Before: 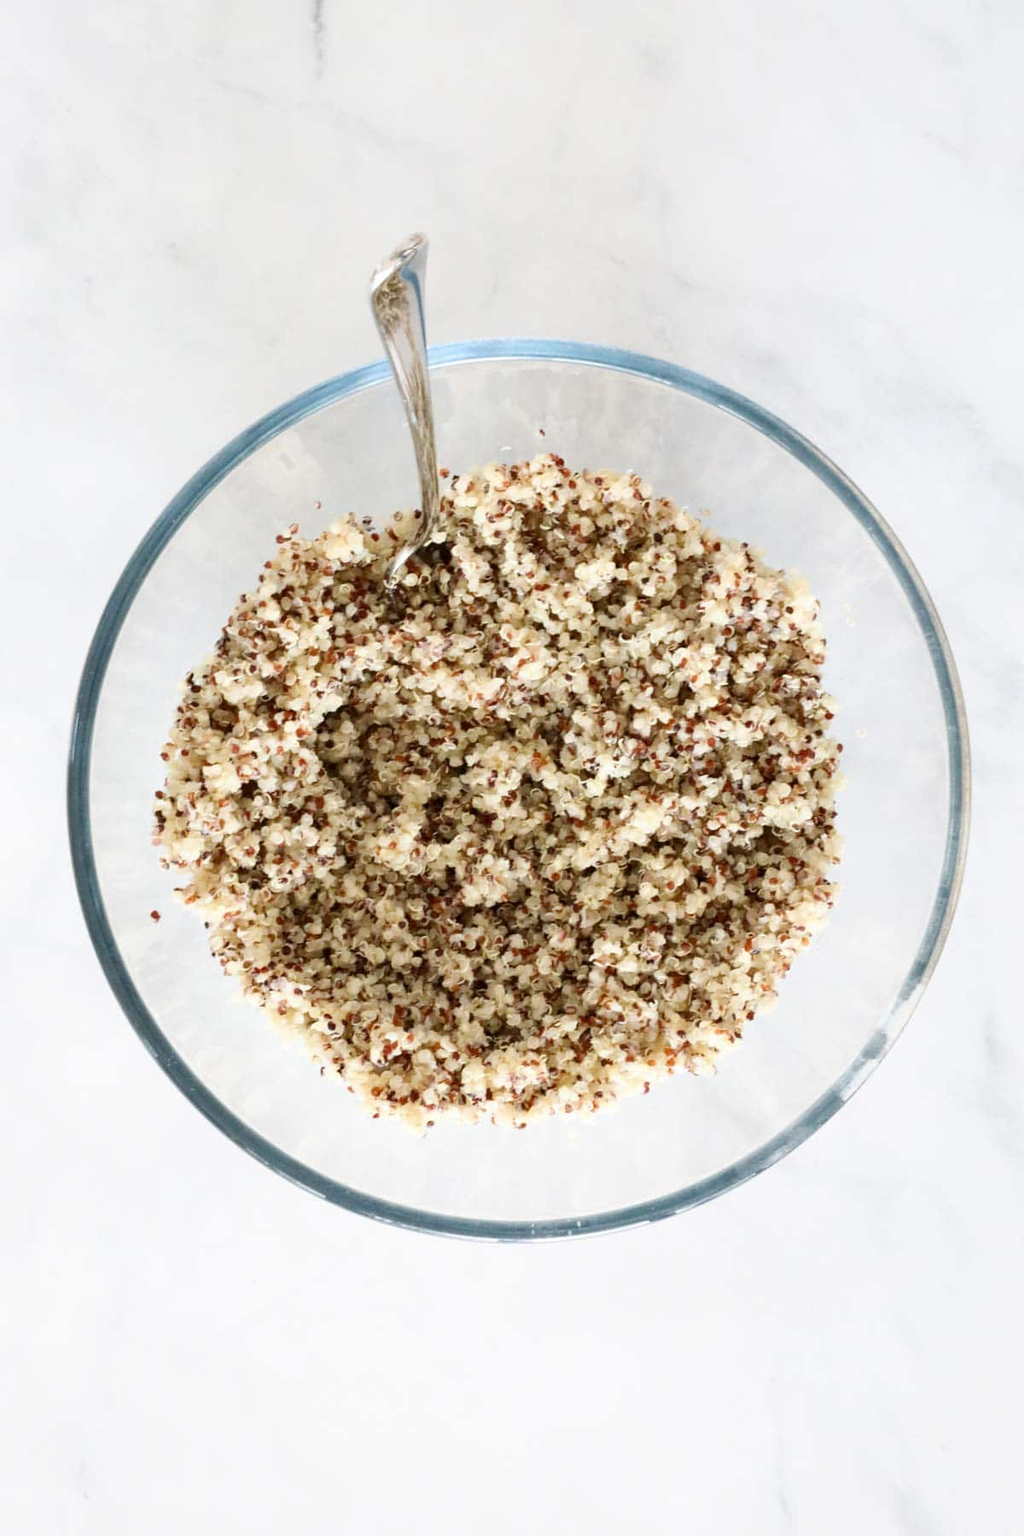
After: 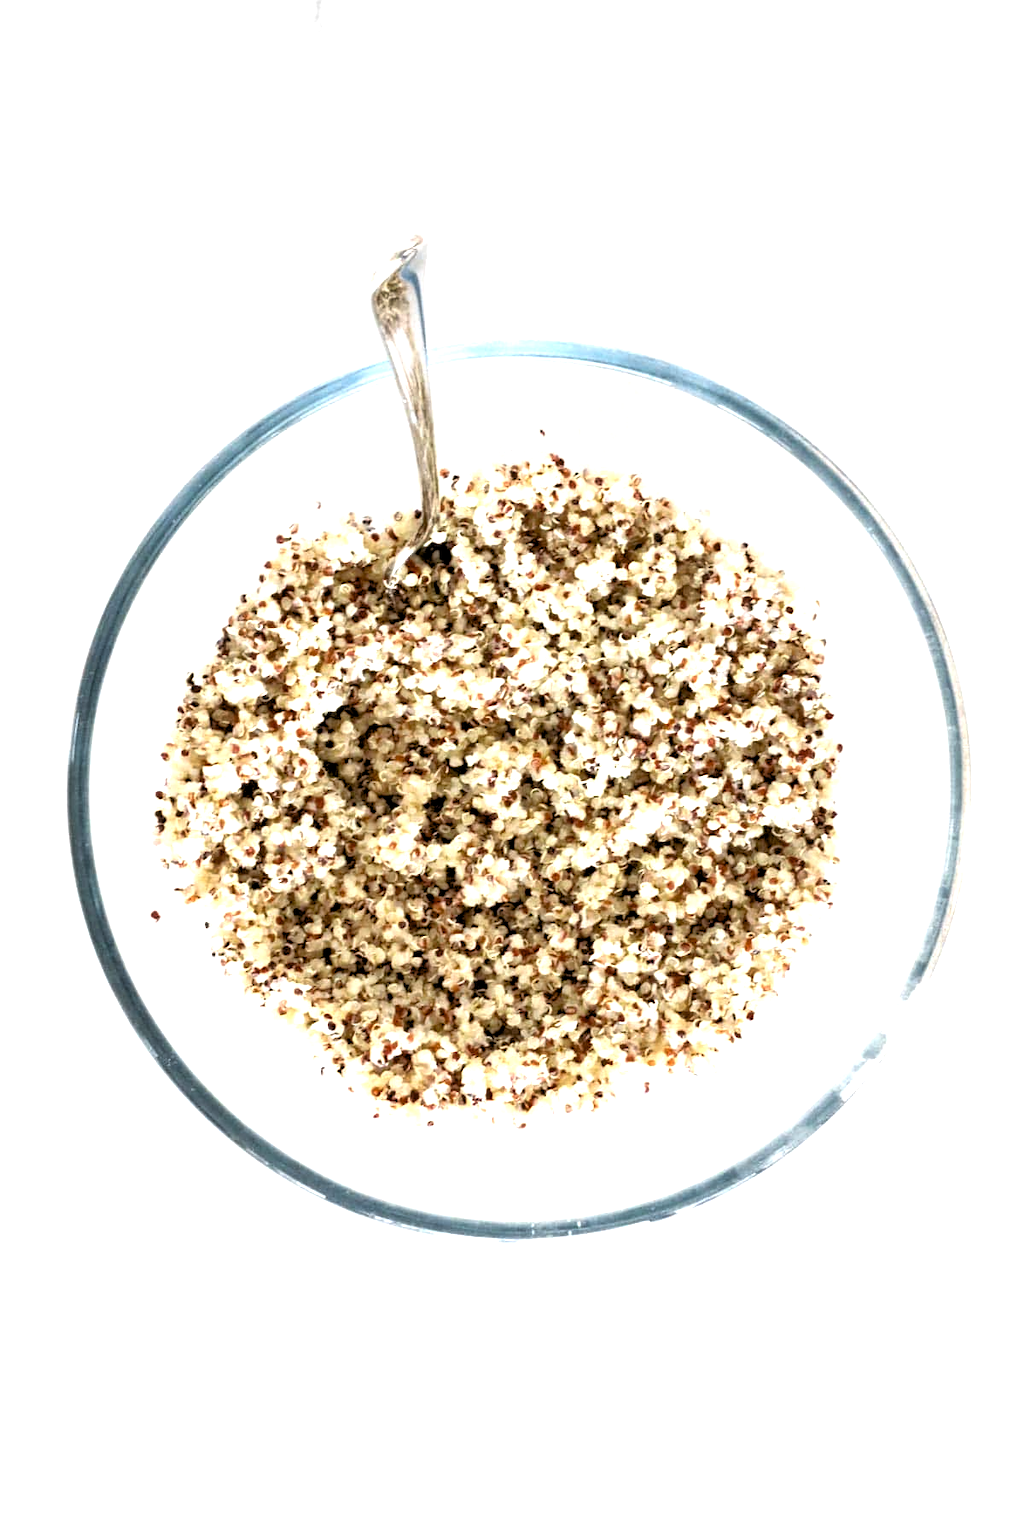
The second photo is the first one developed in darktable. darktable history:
tone equalizer: -7 EV 0.15 EV, -6 EV 0.6 EV, -5 EV 1.15 EV, -4 EV 1.33 EV, -3 EV 1.15 EV, -2 EV 0.6 EV, -1 EV 0.15 EV, mask exposure compensation -0.5 EV
exposure: black level correction 0.005, exposure 0.417 EV, compensate highlight preservation false
levels: levels [0.182, 0.542, 0.902]
